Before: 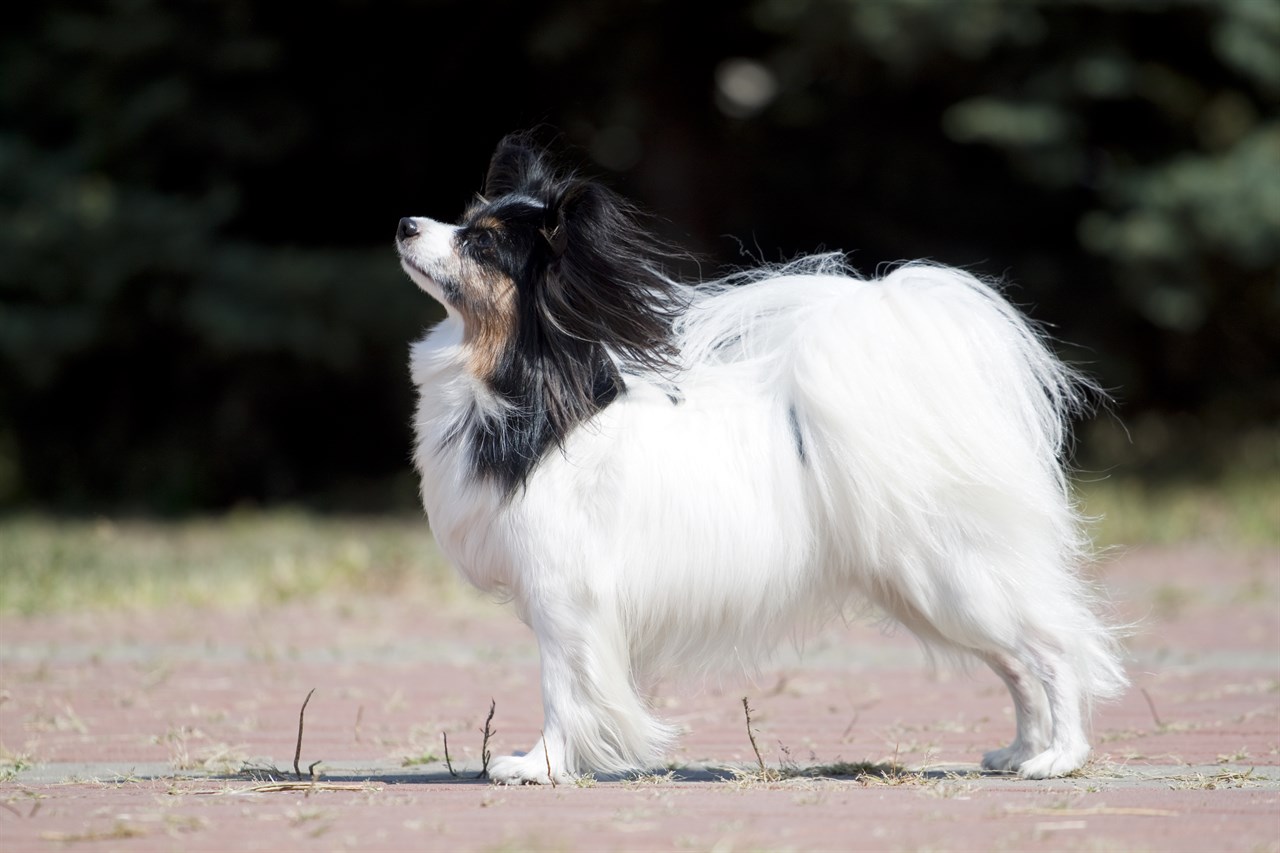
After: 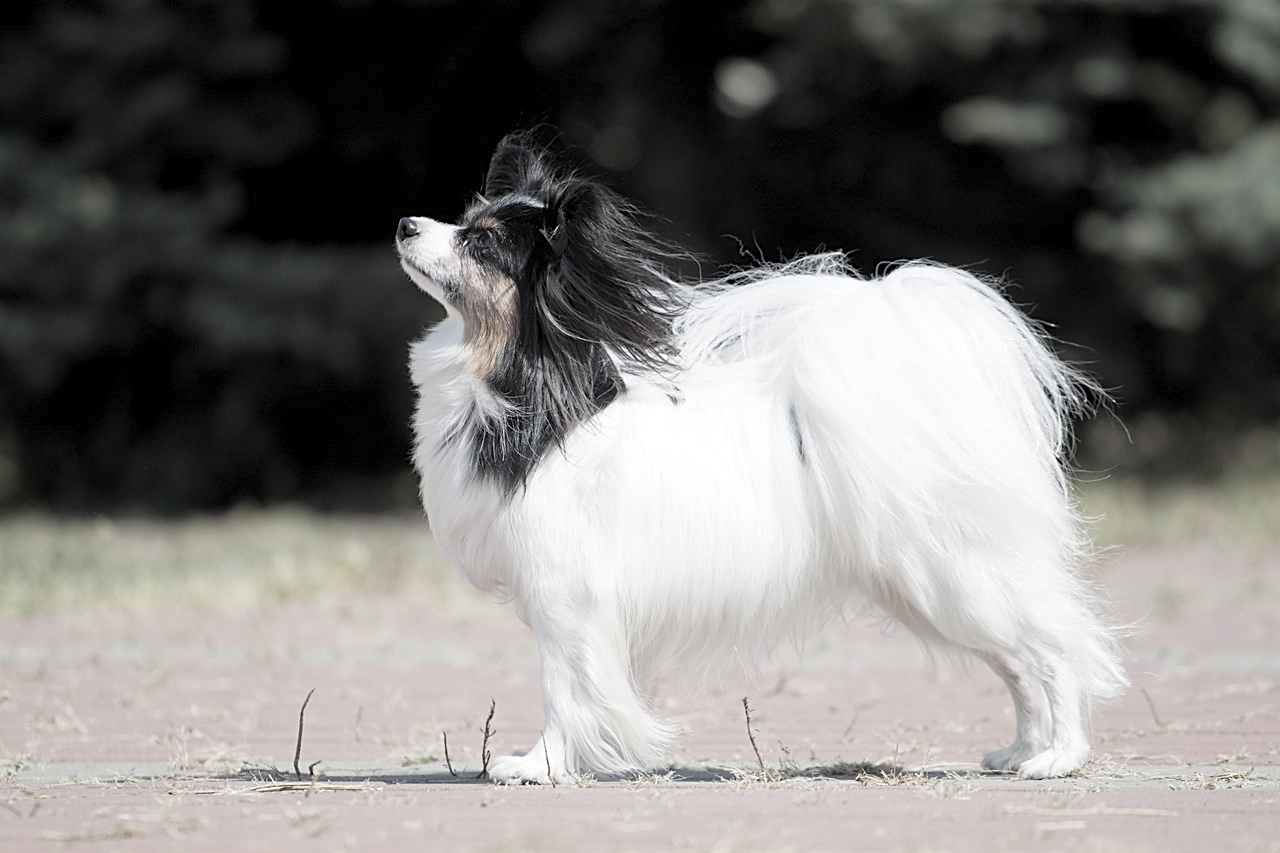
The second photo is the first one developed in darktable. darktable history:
sharpen: amount 0.467
contrast brightness saturation: brightness 0.184, saturation -0.506
